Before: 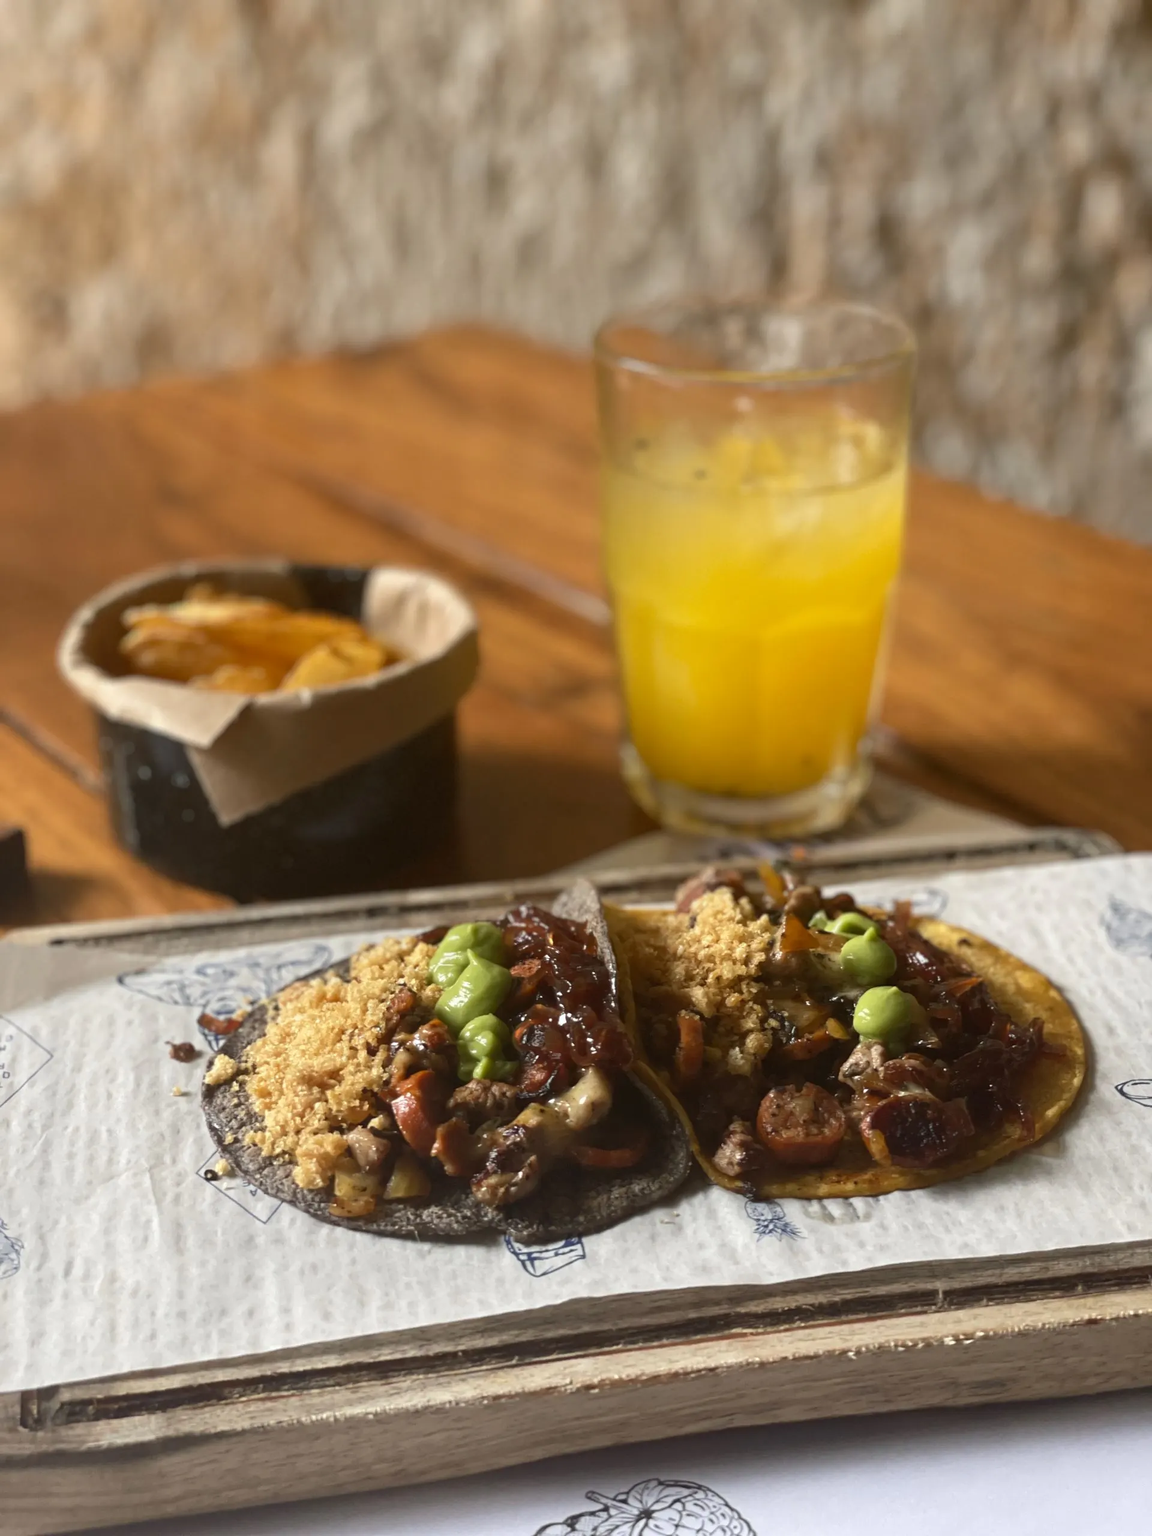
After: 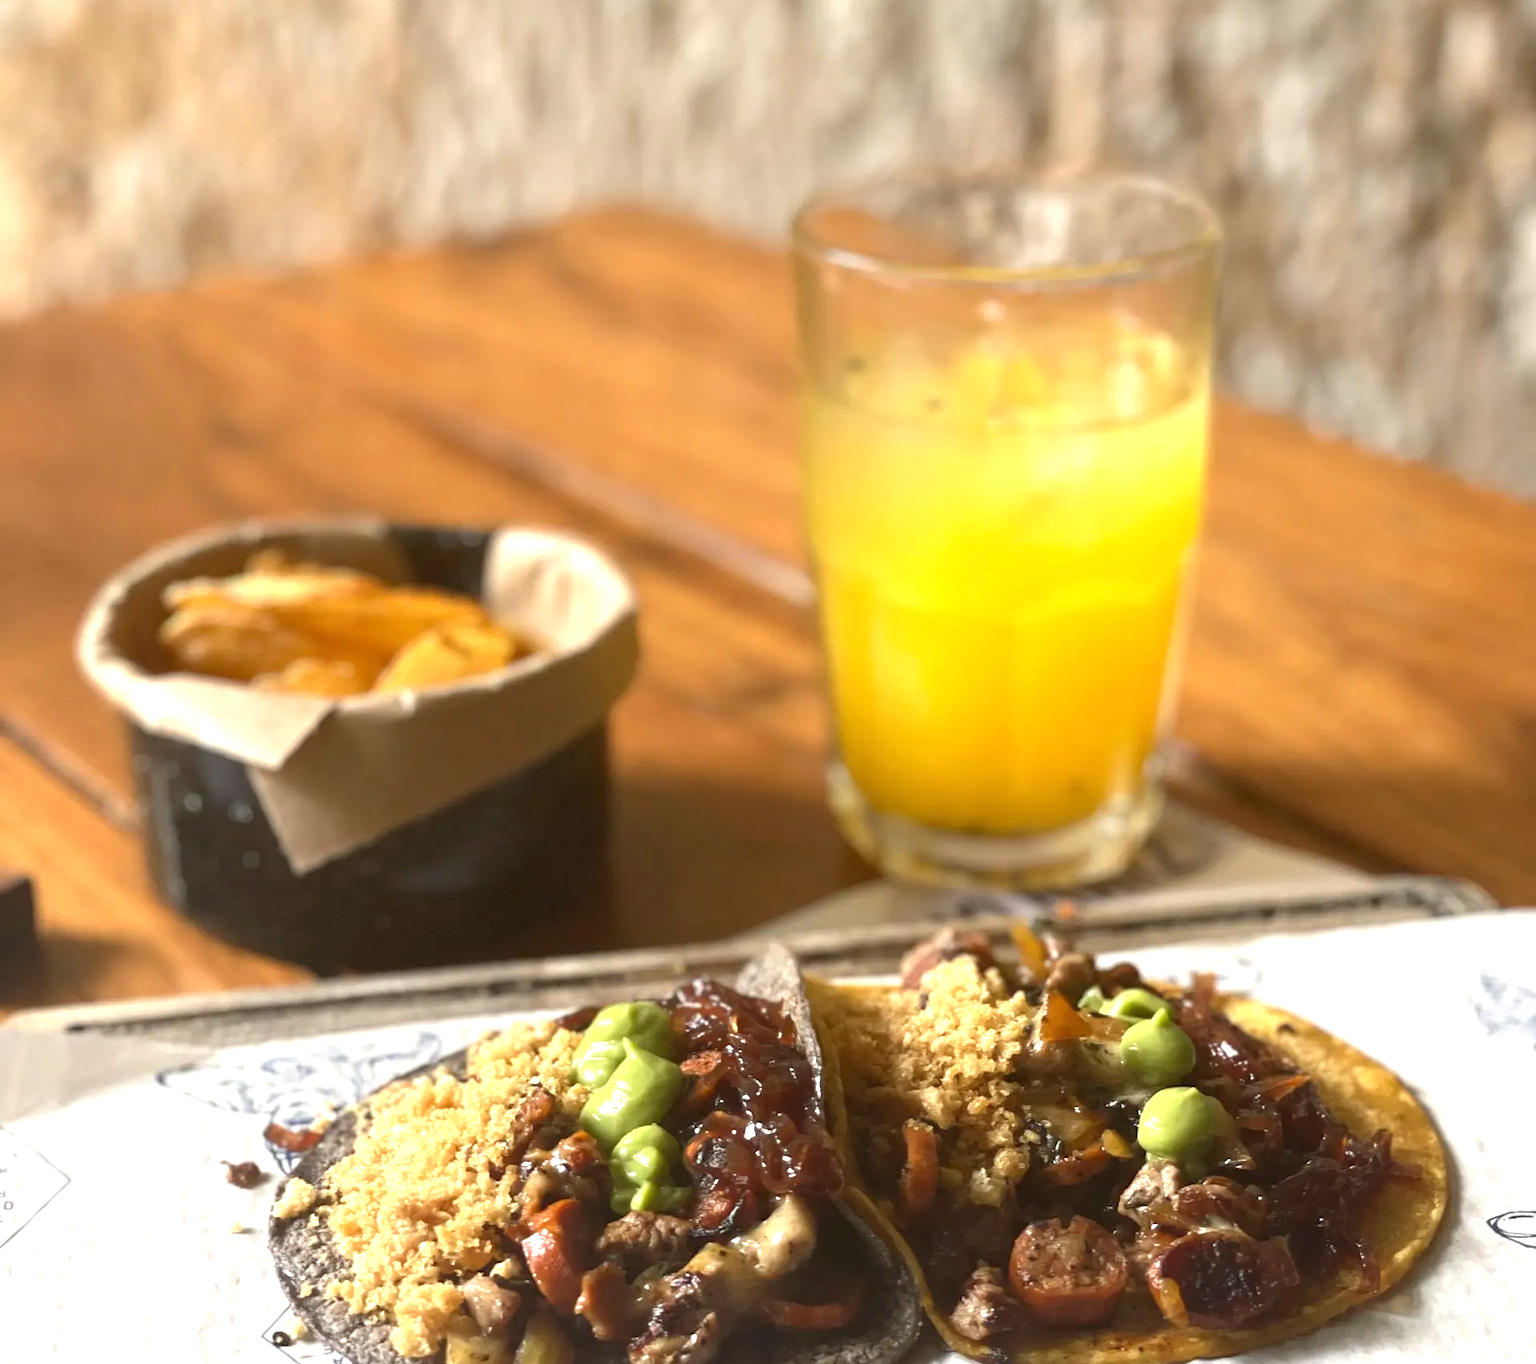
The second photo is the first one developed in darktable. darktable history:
crop: top 11.166%, bottom 22.168%
exposure: black level correction 0, exposure 0.9 EV, compensate highlight preservation false
